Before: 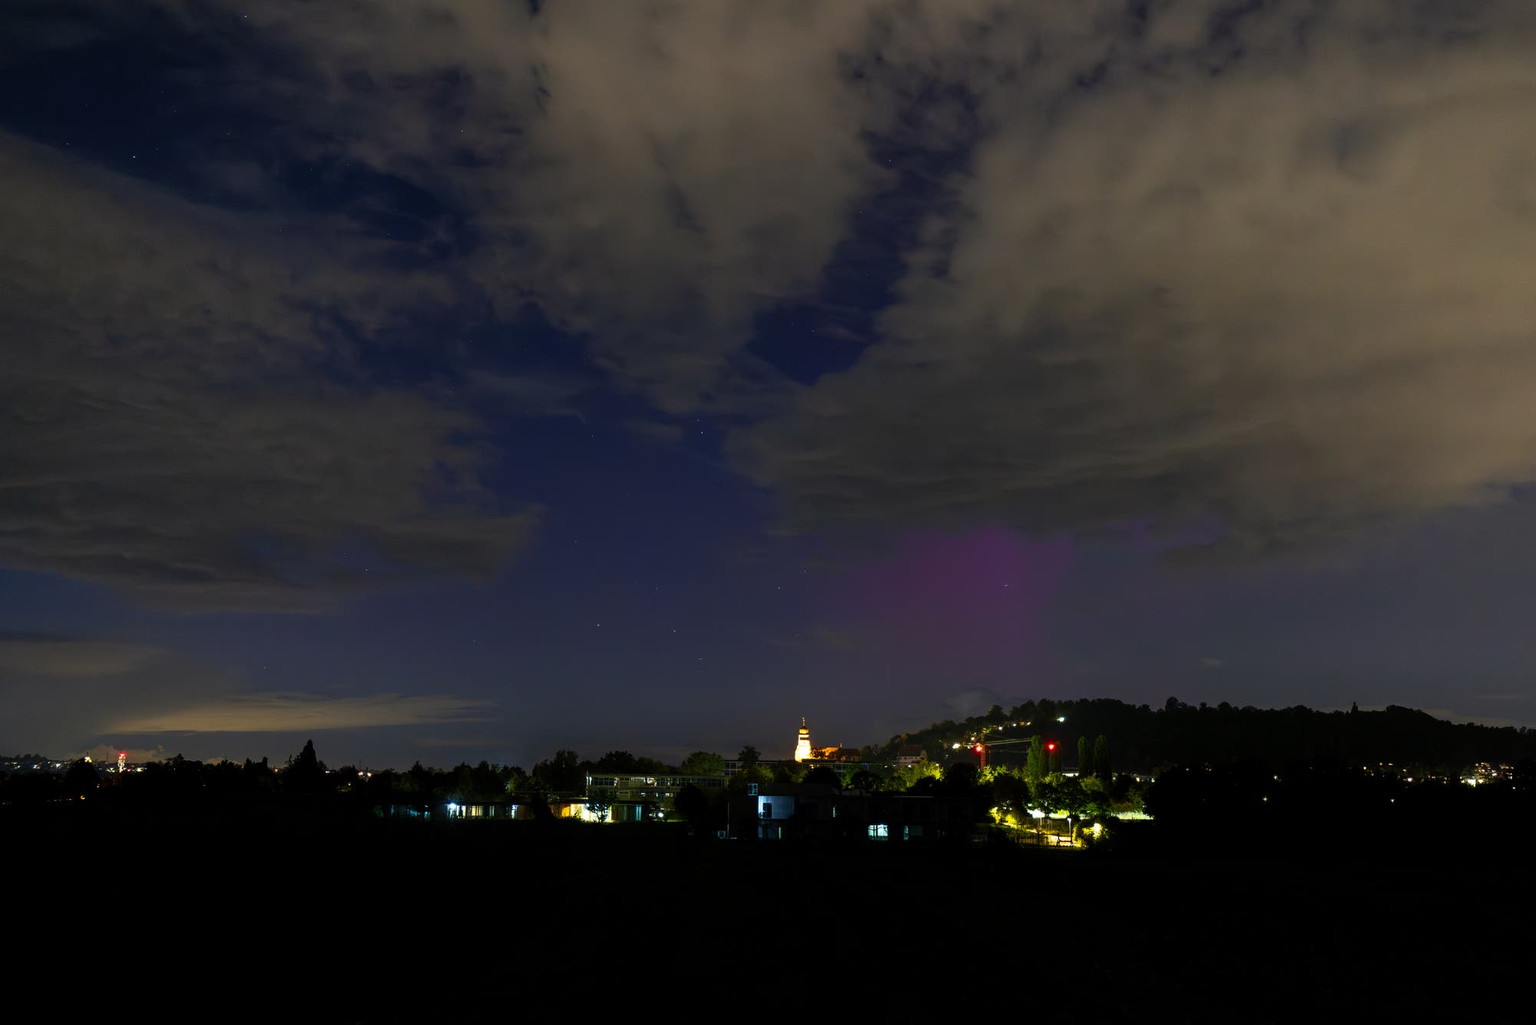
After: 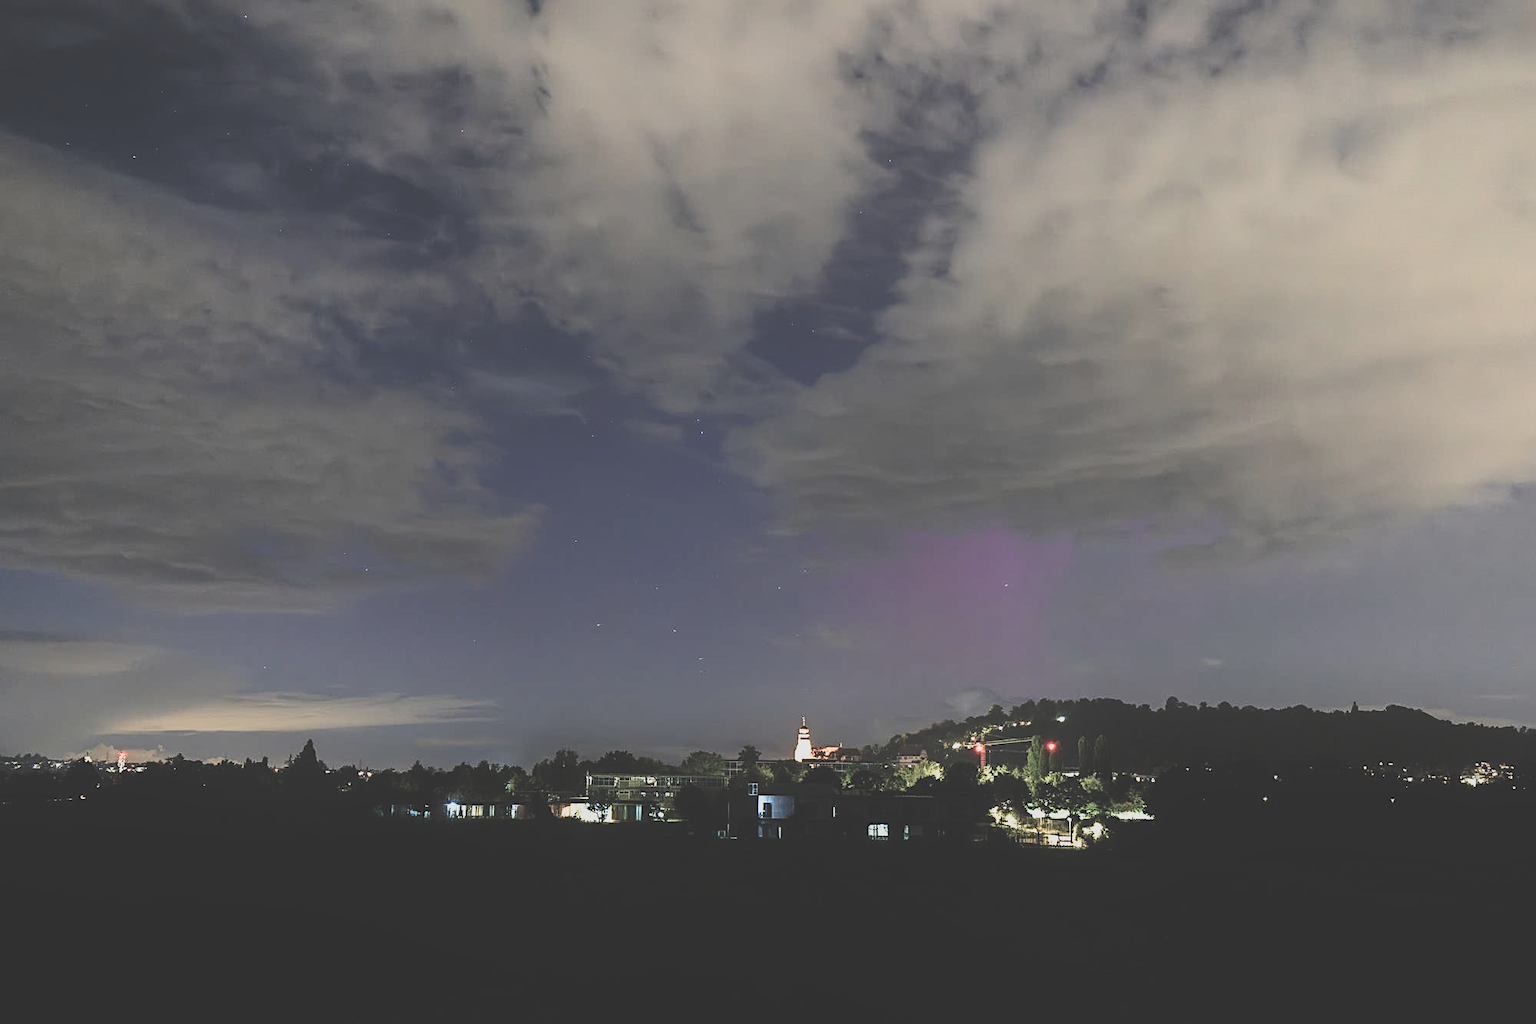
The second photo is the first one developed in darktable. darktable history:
contrast brightness saturation: contrast 0.249, saturation -0.309
tone equalizer: -8 EV -0.408 EV, -7 EV -0.375 EV, -6 EV -0.326 EV, -5 EV -0.225 EV, -3 EV 0.249 EV, -2 EV 0.314 EV, -1 EV 0.366 EV, +0 EV 0.421 EV, mask exposure compensation -0.509 EV
exposure: black level correction -0.023, exposure 1.394 EV, compensate exposure bias true, compensate highlight preservation false
sharpen: on, module defaults
color correction: highlights b* -0.043, saturation 0.985
shadows and highlights: shadows 62.62, white point adjustment 0.483, highlights -33.68, compress 84.01%
local contrast: highlights 70%, shadows 65%, detail 80%, midtone range 0.323
filmic rgb: black relative exposure -7.65 EV, white relative exposure 4.56 EV, hardness 3.61, contrast 1.059, add noise in highlights 0.002, preserve chrominance luminance Y, color science v3 (2019), use custom middle-gray values true, contrast in highlights soft
